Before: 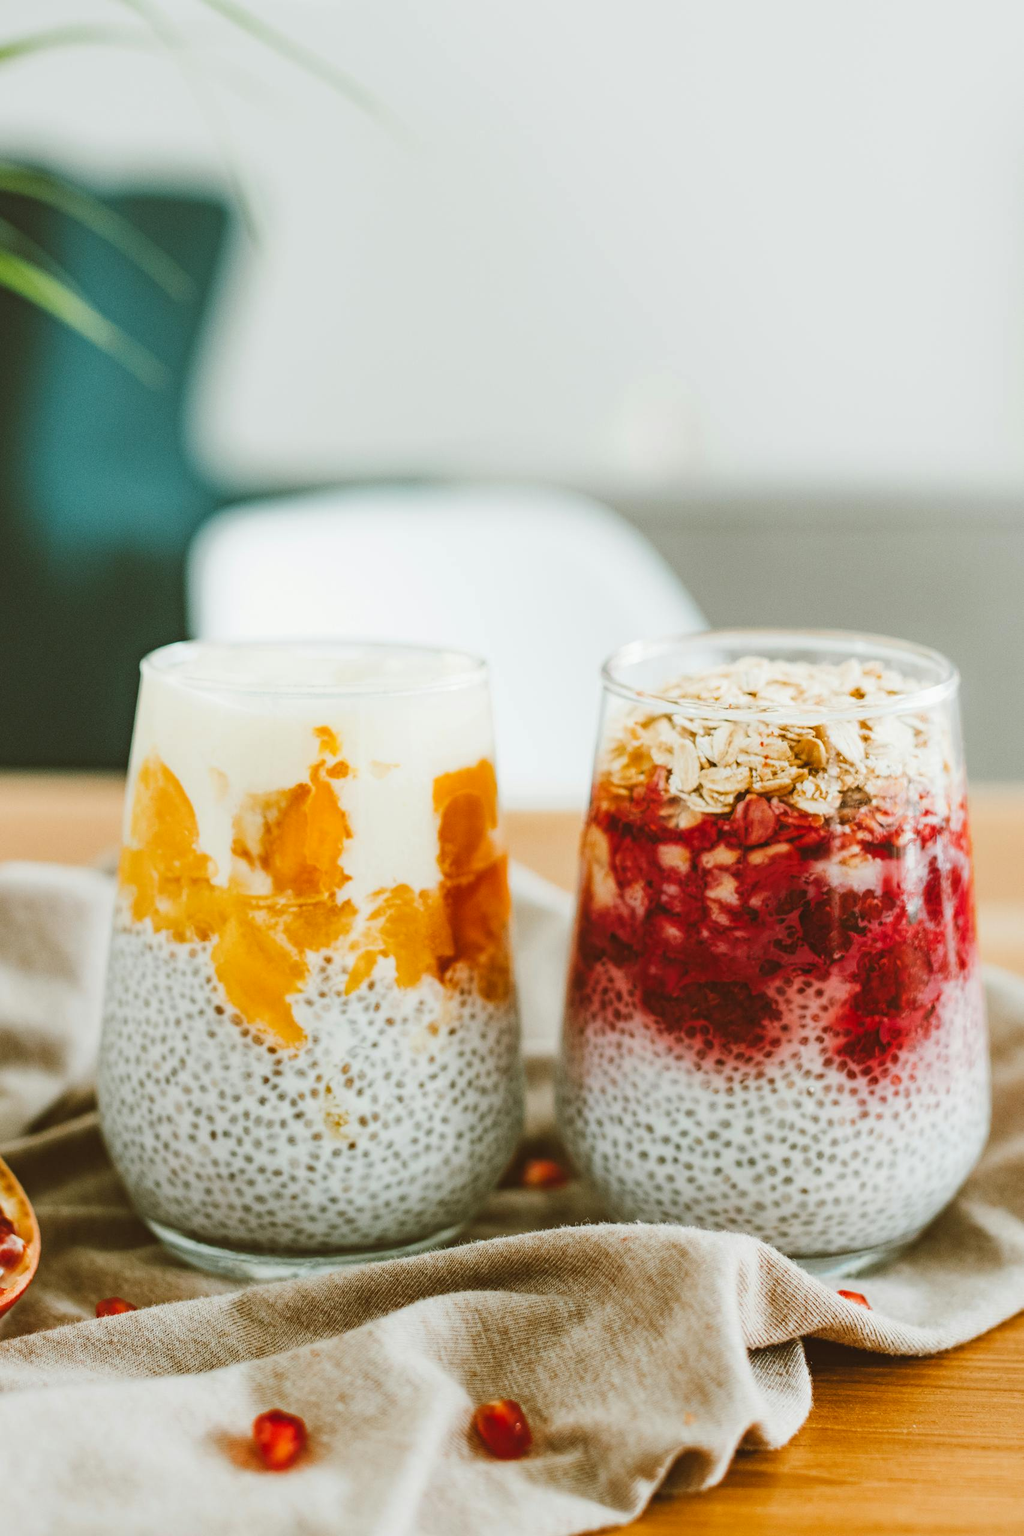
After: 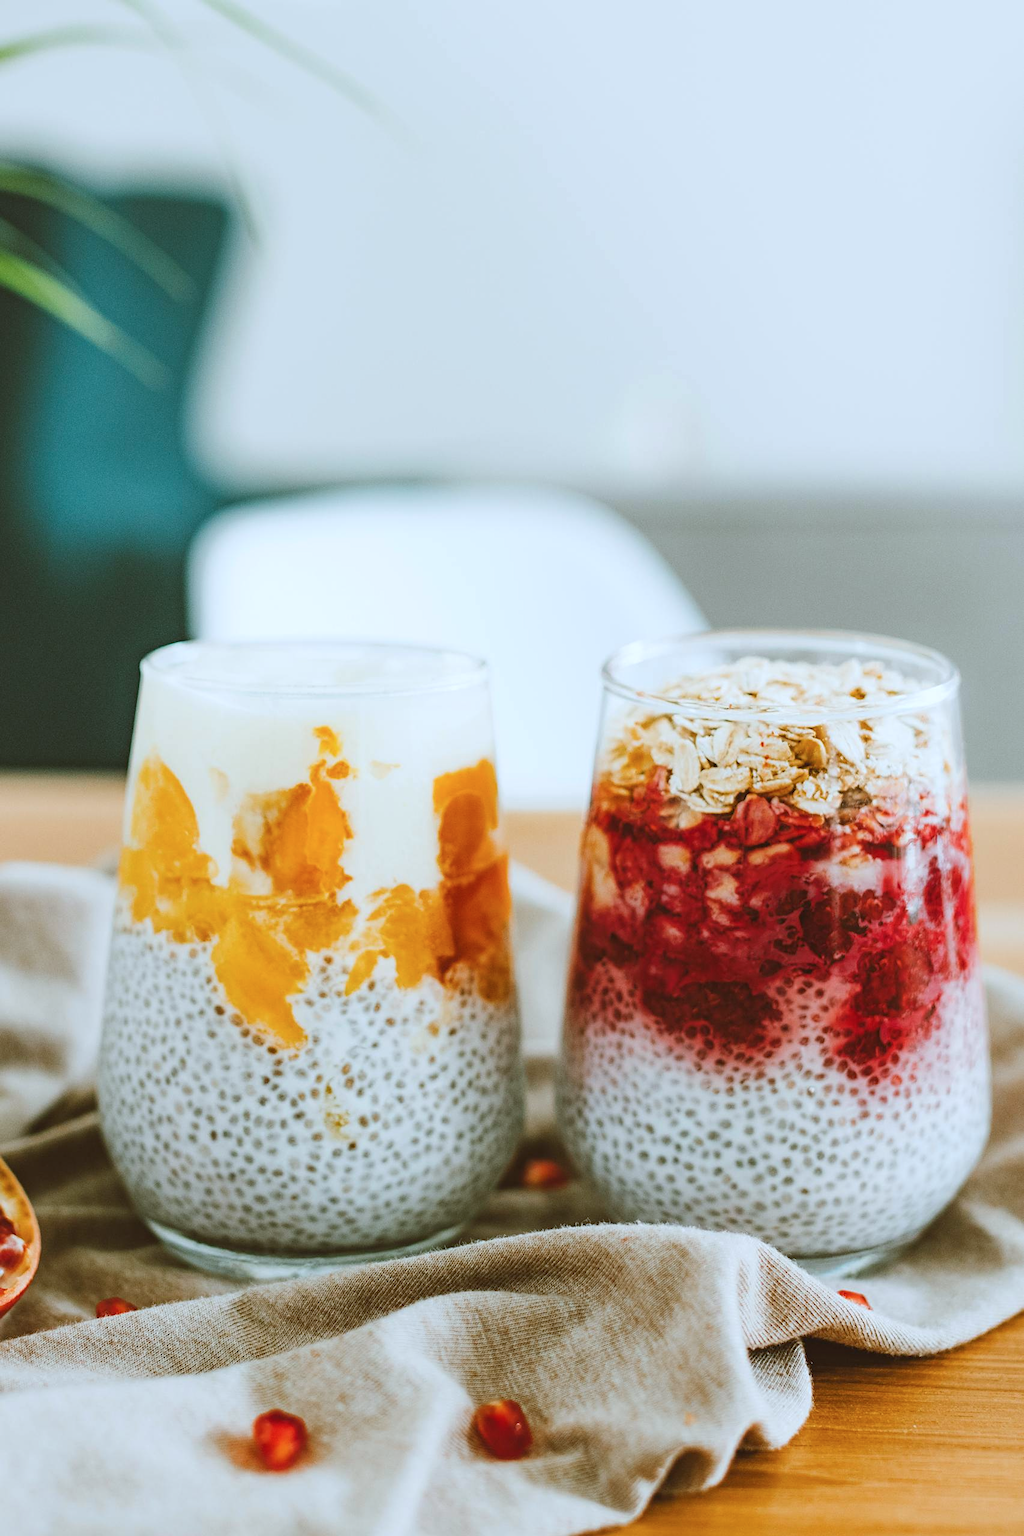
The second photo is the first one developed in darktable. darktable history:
sharpen: amount 0.2
color calibration: x 0.367, y 0.379, temperature 4395.86 K
